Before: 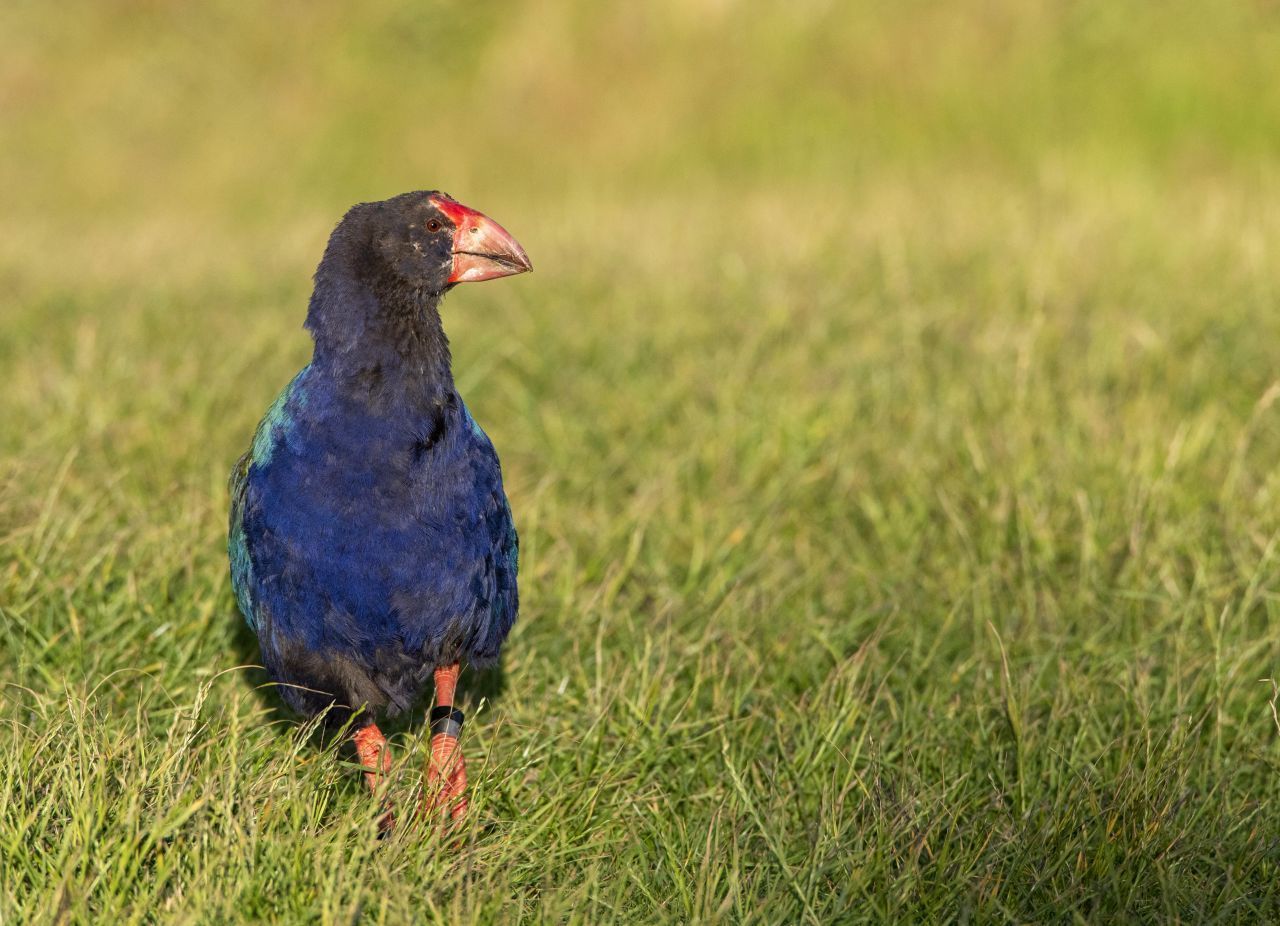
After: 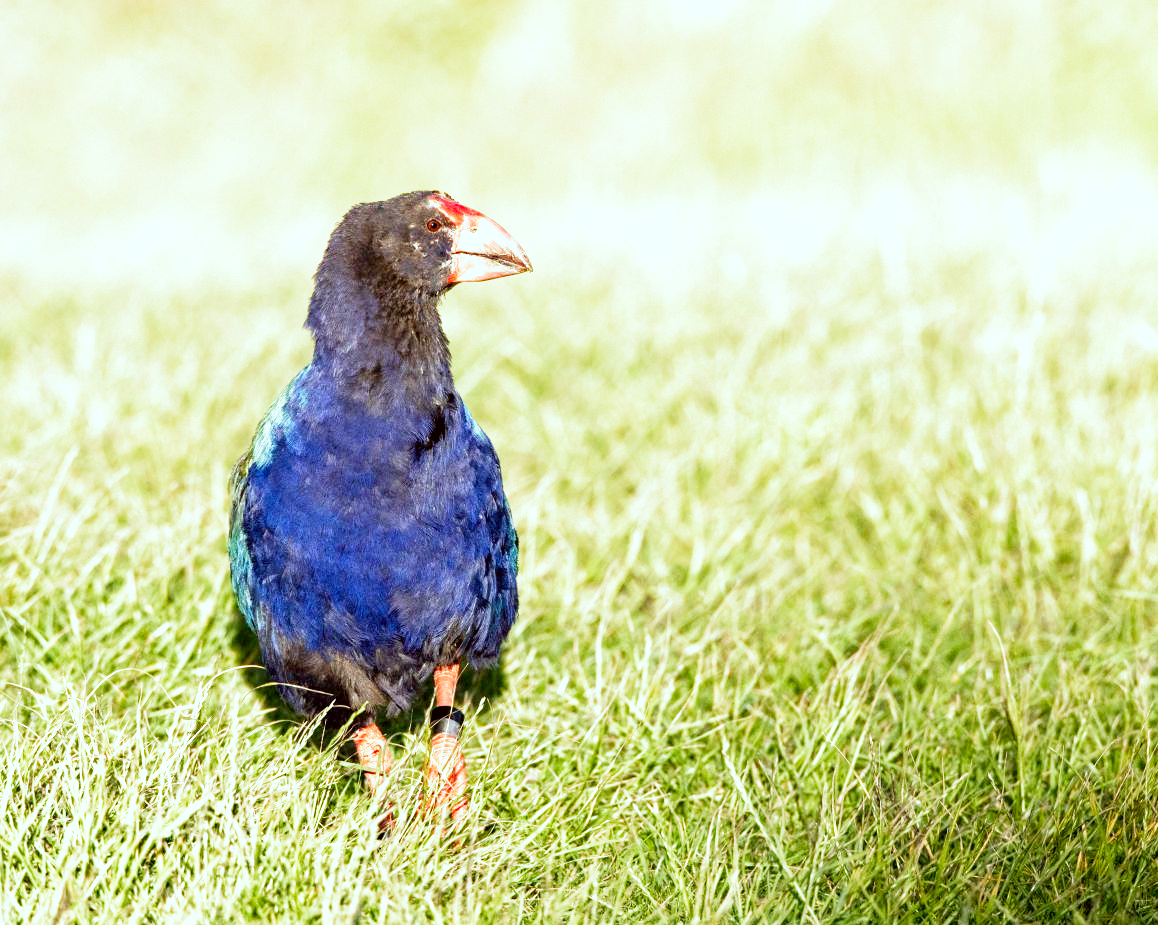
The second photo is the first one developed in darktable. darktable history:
crop: right 9.505%, bottom 0.017%
exposure: exposure 0.548 EV, compensate highlight preservation false
filmic rgb: middle gray luminance 9.79%, black relative exposure -8.59 EV, white relative exposure 3.33 EV, target black luminance 0%, hardness 5.21, latitude 44.55%, contrast 1.313, highlights saturation mix 5.76%, shadows ↔ highlights balance 25.25%, add noise in highlights 0, preserve chrominance no, color science v3 (2019), use custom middle-gray values true, contrast in highlights soft
color correction: highlights a* -5.13, highlights b* -3.72, shadows a* 3.83, shadows b* 4.07
